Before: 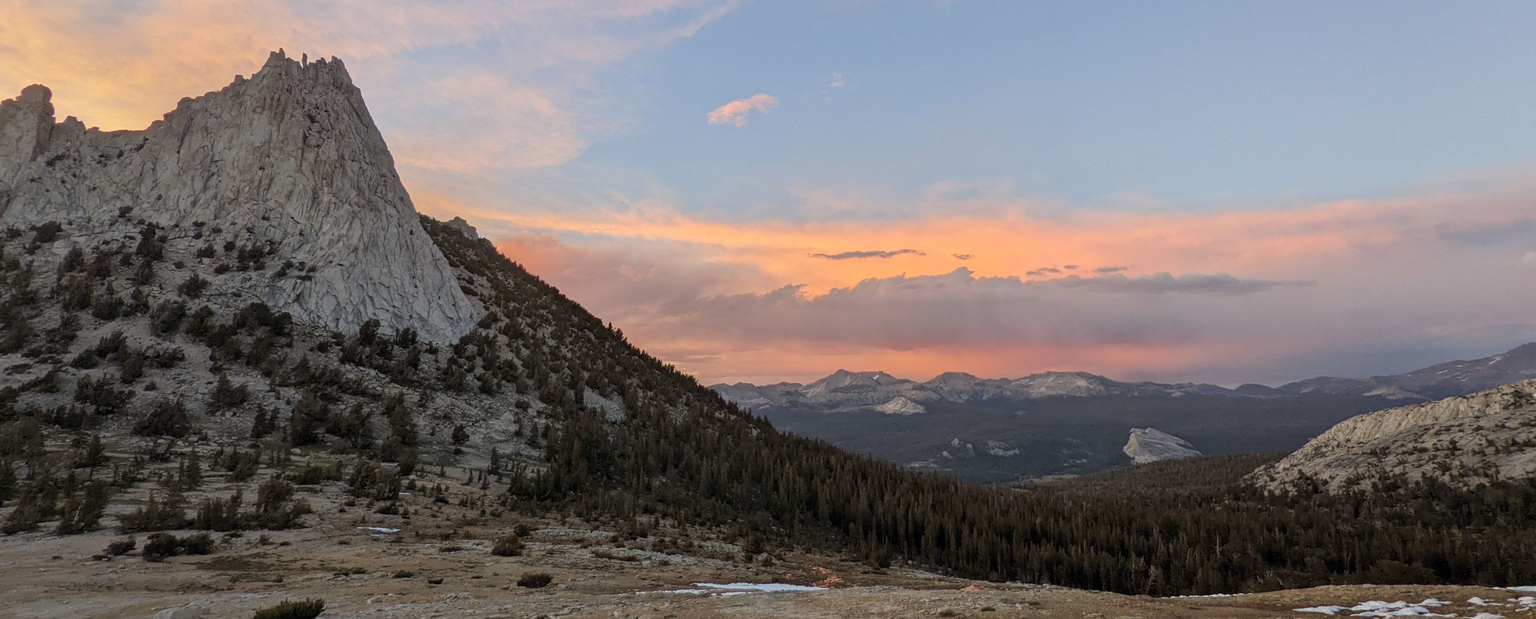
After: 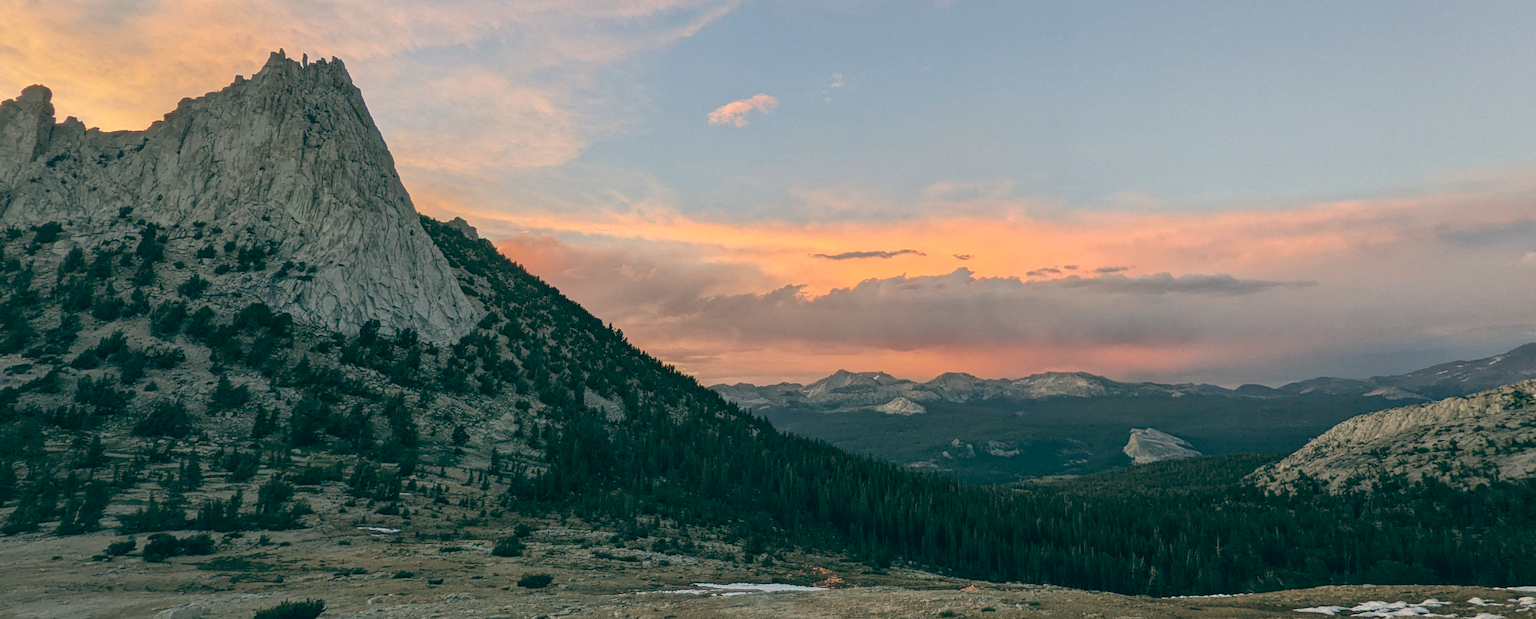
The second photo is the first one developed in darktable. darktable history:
color balance: lift [1.005, 0.99, 1.007, 1.01], gamma [1, 0.979, 1.011, 1.021], gain [0.923, 1.098, 1.025, 0.902], input saturation 90.45%, contrast 7.73%, output saturation 105.91%
local contrast: highlights 100%, shadows 100%, detail 120%, midtone range 0.2
